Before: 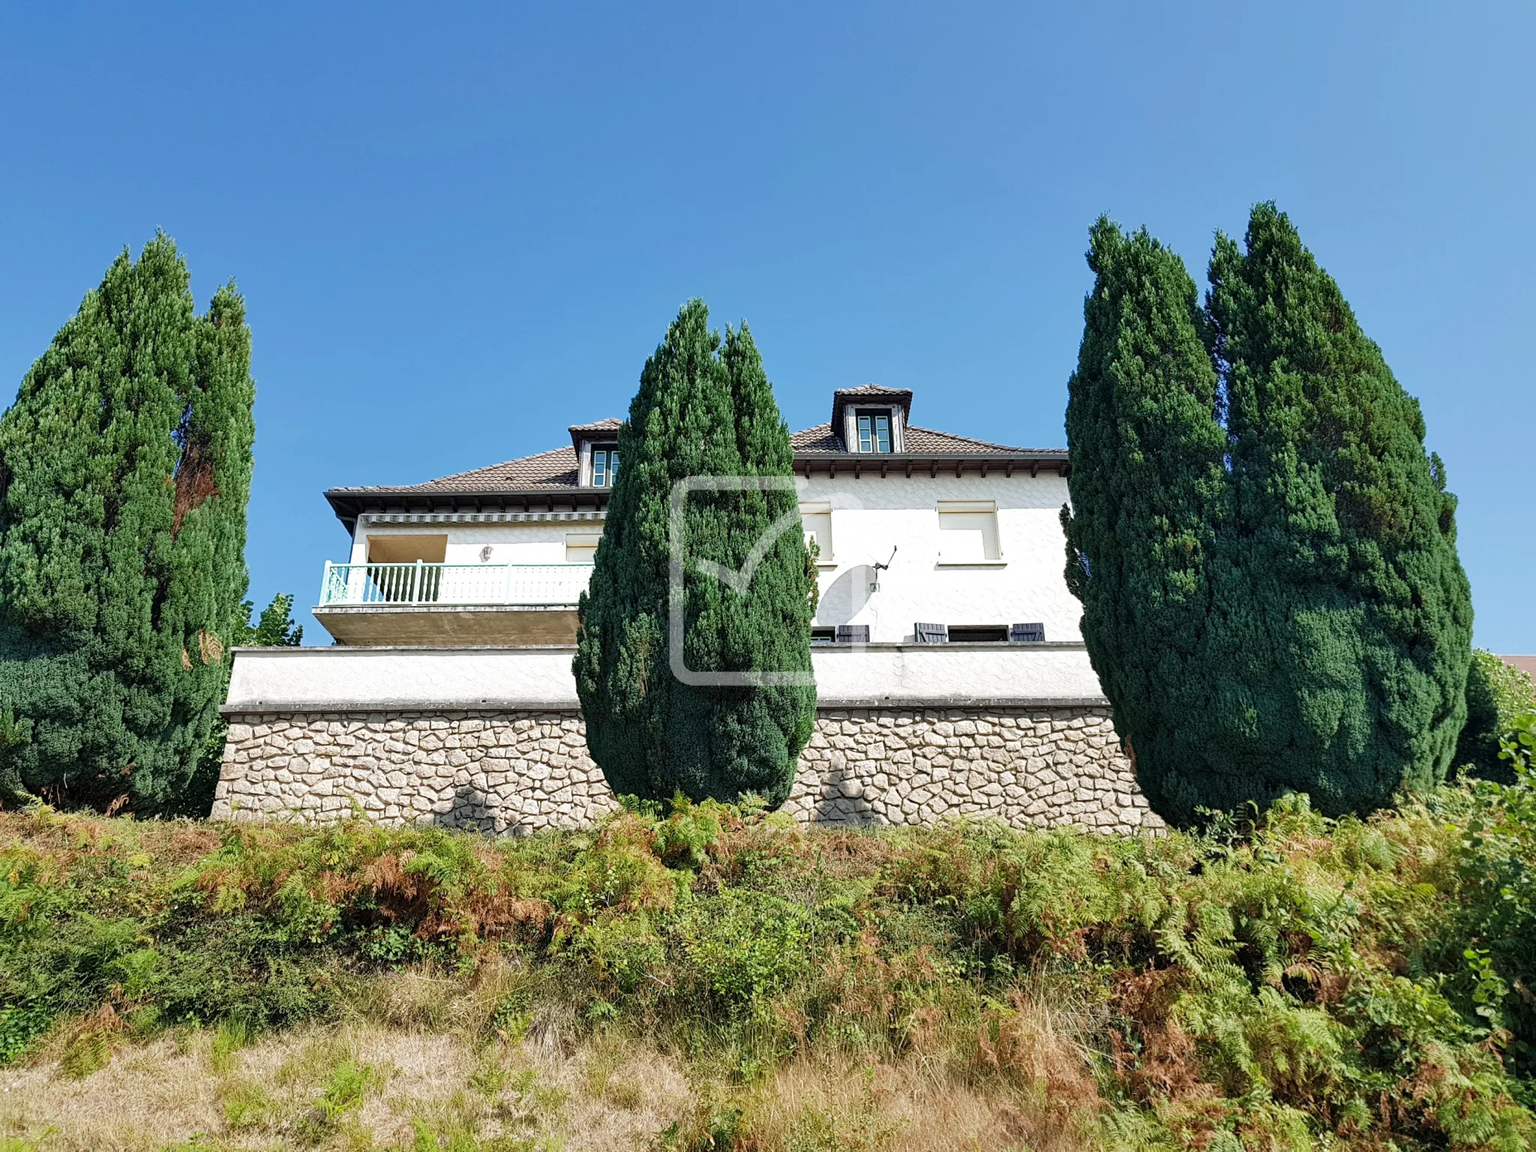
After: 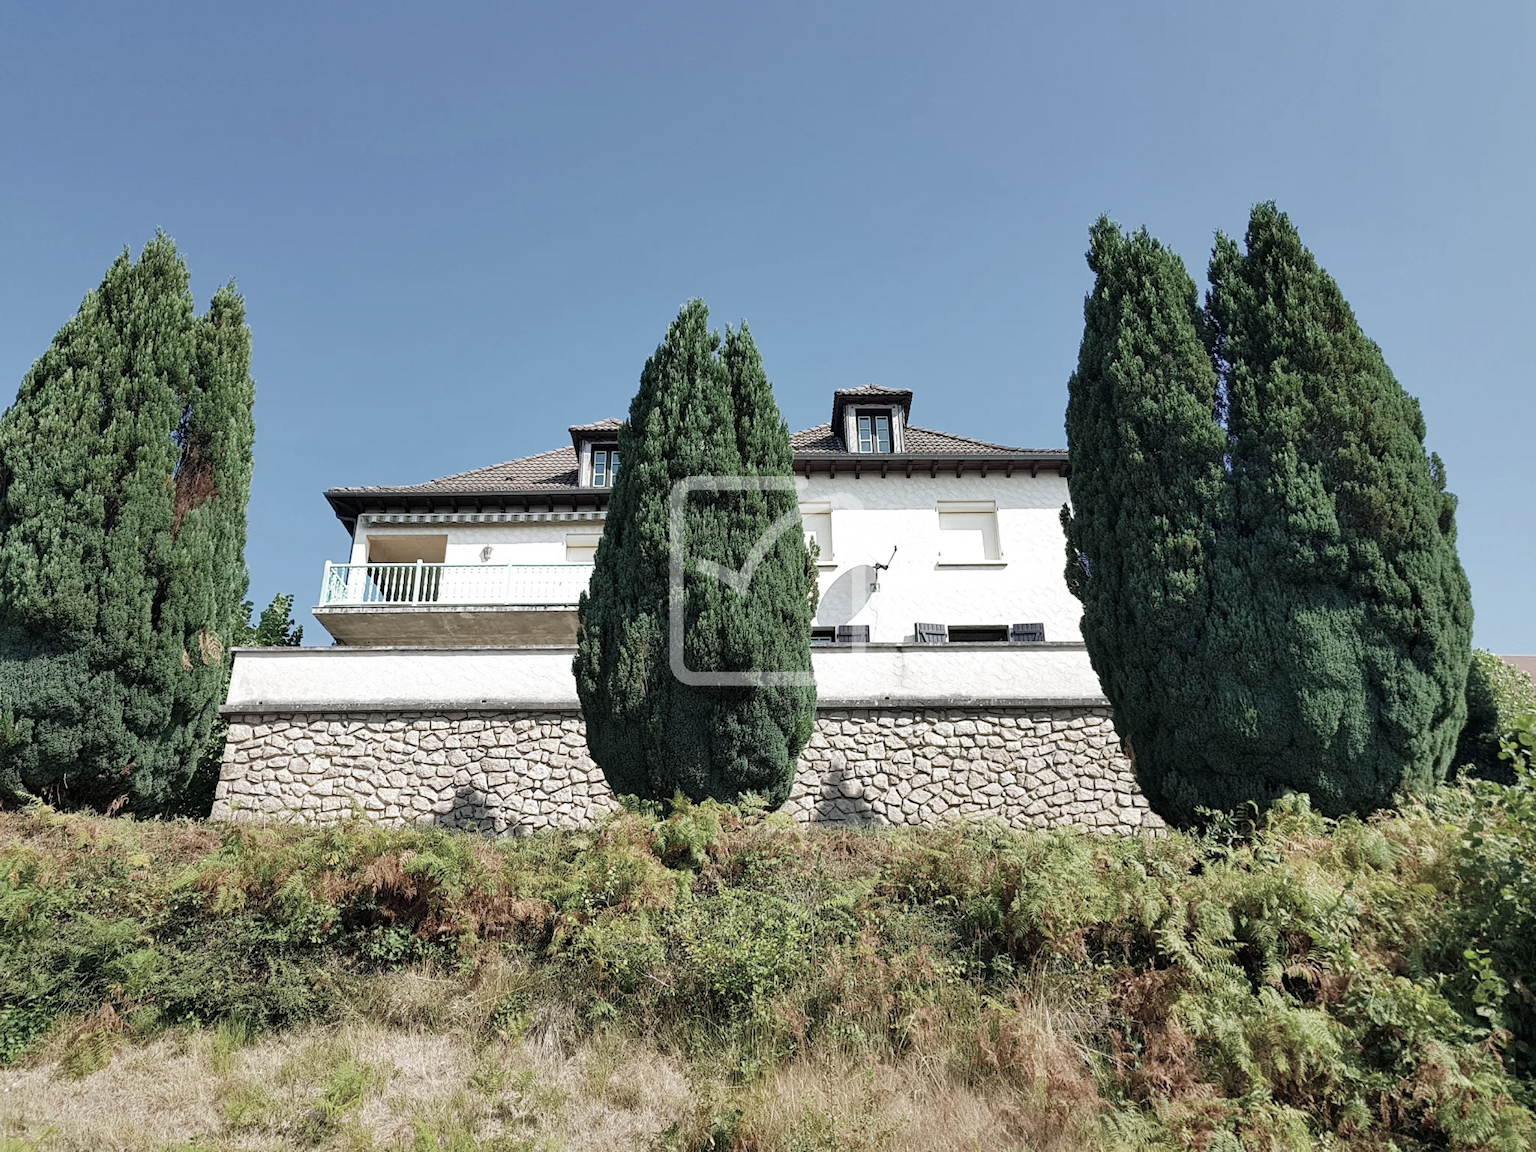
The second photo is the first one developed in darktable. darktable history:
color correction: highlights b* 0.028, saturation 0.615
